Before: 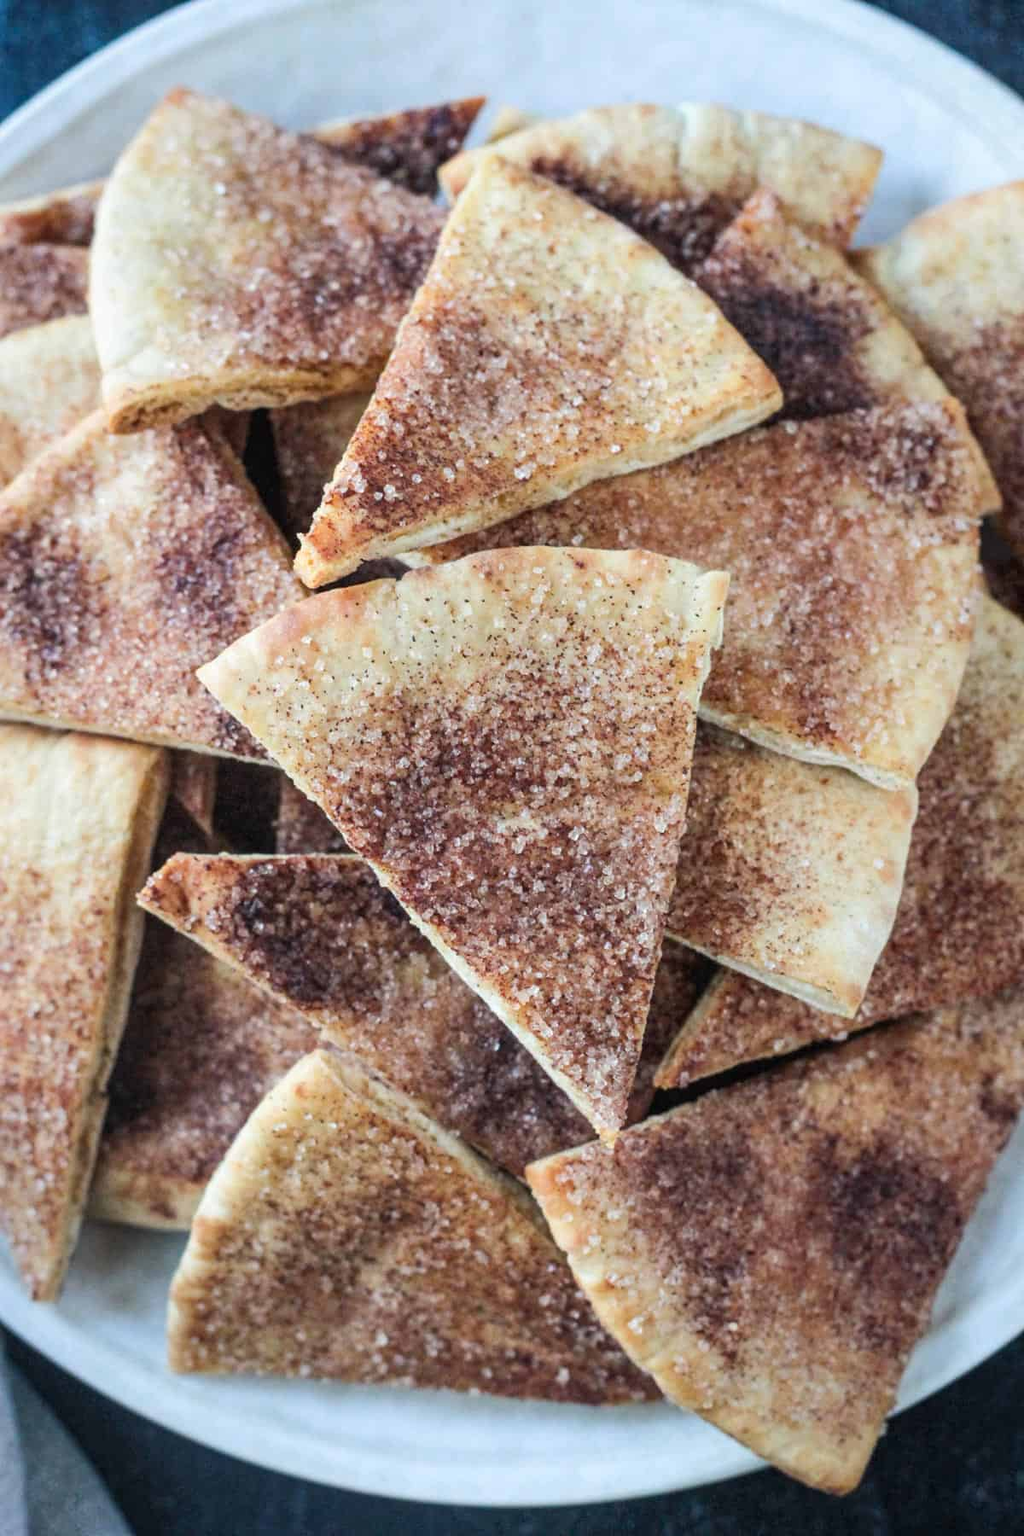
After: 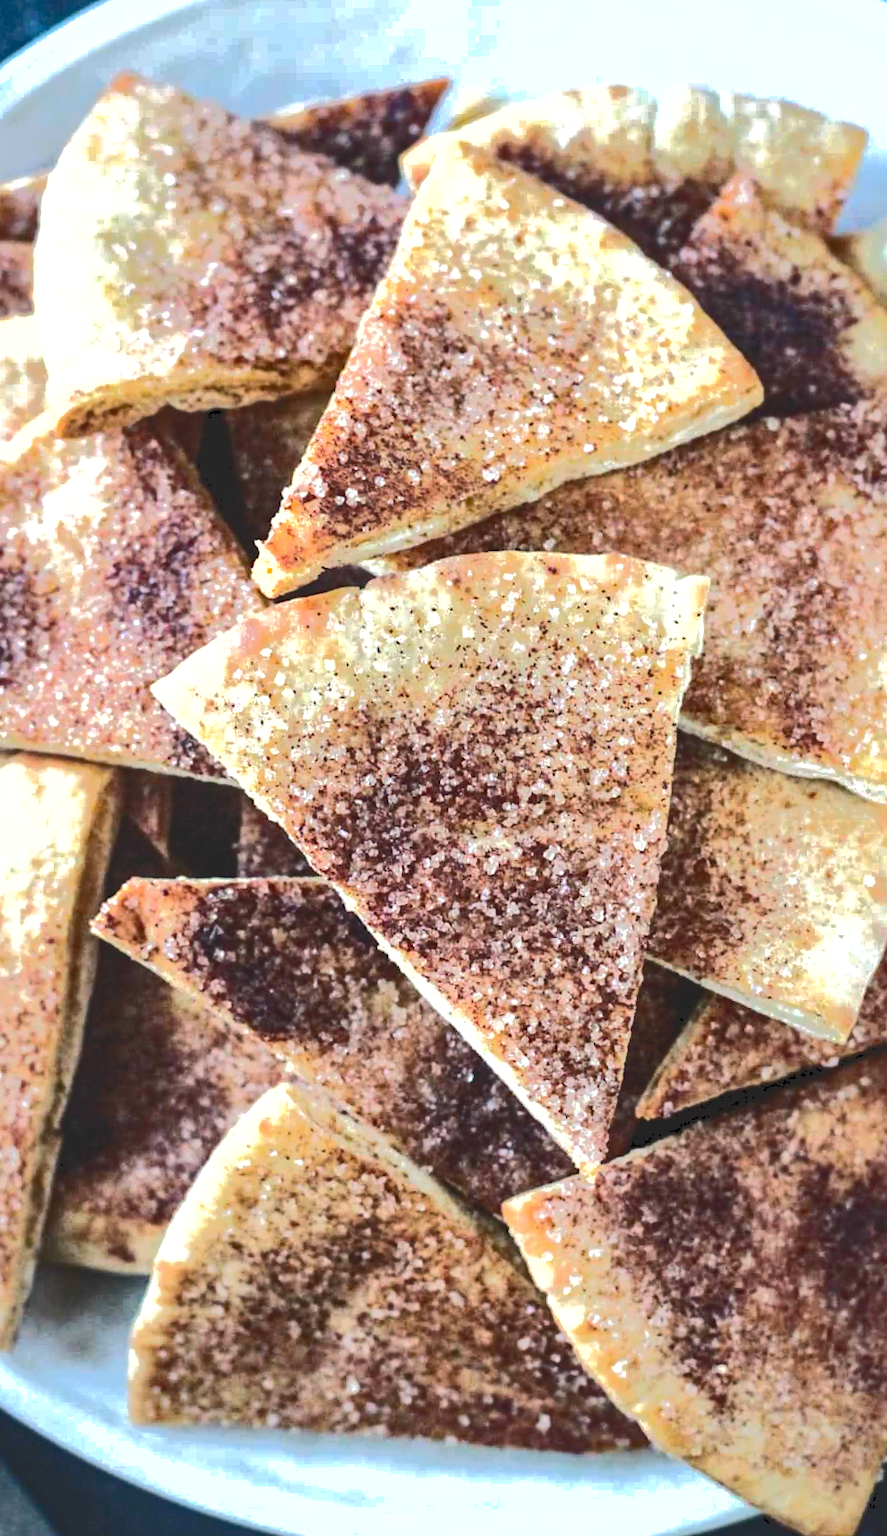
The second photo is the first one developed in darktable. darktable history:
tone equalizer: -8 EV -0.727 EV, -7 EV -0.721 EV, -6 EV -0.627 EV, -5 EV -0.408 EV, -3 EV 0.383 EV, -2 EV 0.6 EV, -1 EV 0.68 EV, +0 EV 0.729 EV, edges refinement/feathering 500, mask exposure compensation -1.57 EV, preserve details no
shadows and highlights: on, module defaults
tone curve: curves: ch0 [(0, 0) (0.003, 0.108) (0.011, 0.113) (0.025, 0.113) (0.044, 0.121) (0.069, 0.132) (0.1, 0.145) (0.136, 0.158) (0.177, 0.182) (0.224, 0.215) (0.277, 0.27) (0.335, 0.341) (0.399, 0.424) (0.468, 0.528) (0.543, 0.622) (0.623, 0.721) (0.709, 0.79) (0.801, 0.846) (0.898, 0.871) (1, 1)], color space Lab, independent channels, preserve colors none
crop and rotate: angle 0.618°, left 4.368%, top 0.66%, right 11.768%, bottom 2.631%
local contrast: mode bilateral grid, contrast 20, coarseness 50, detail 119%, midtone range 0.2
haze removal: compatibility mode true, adaptive false
